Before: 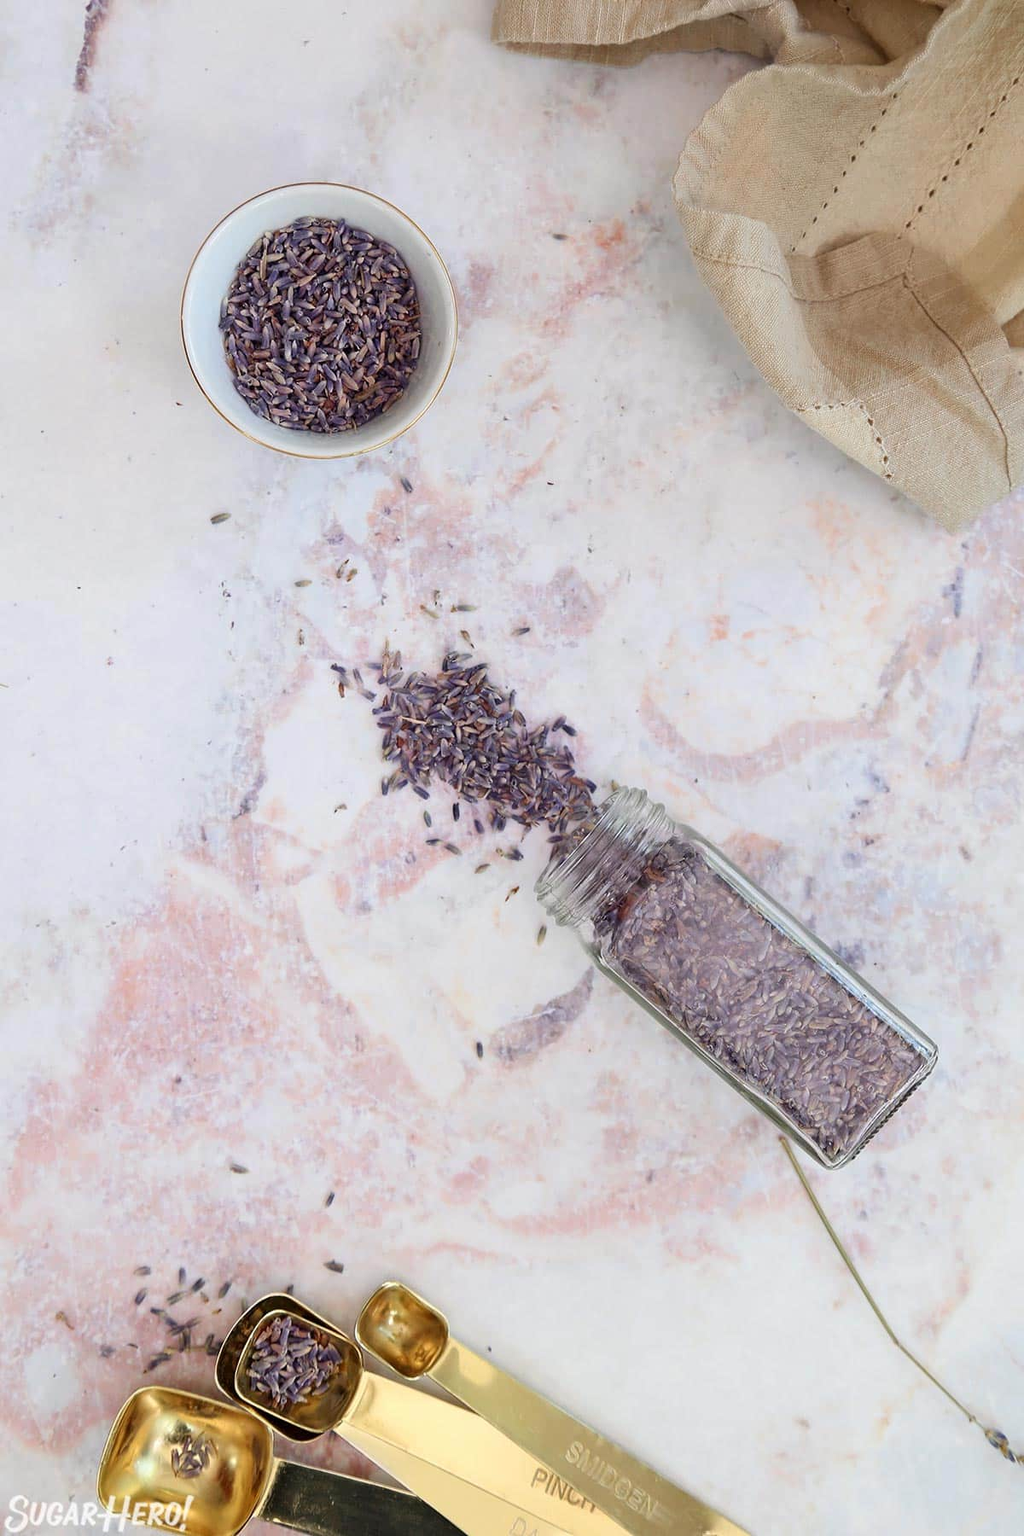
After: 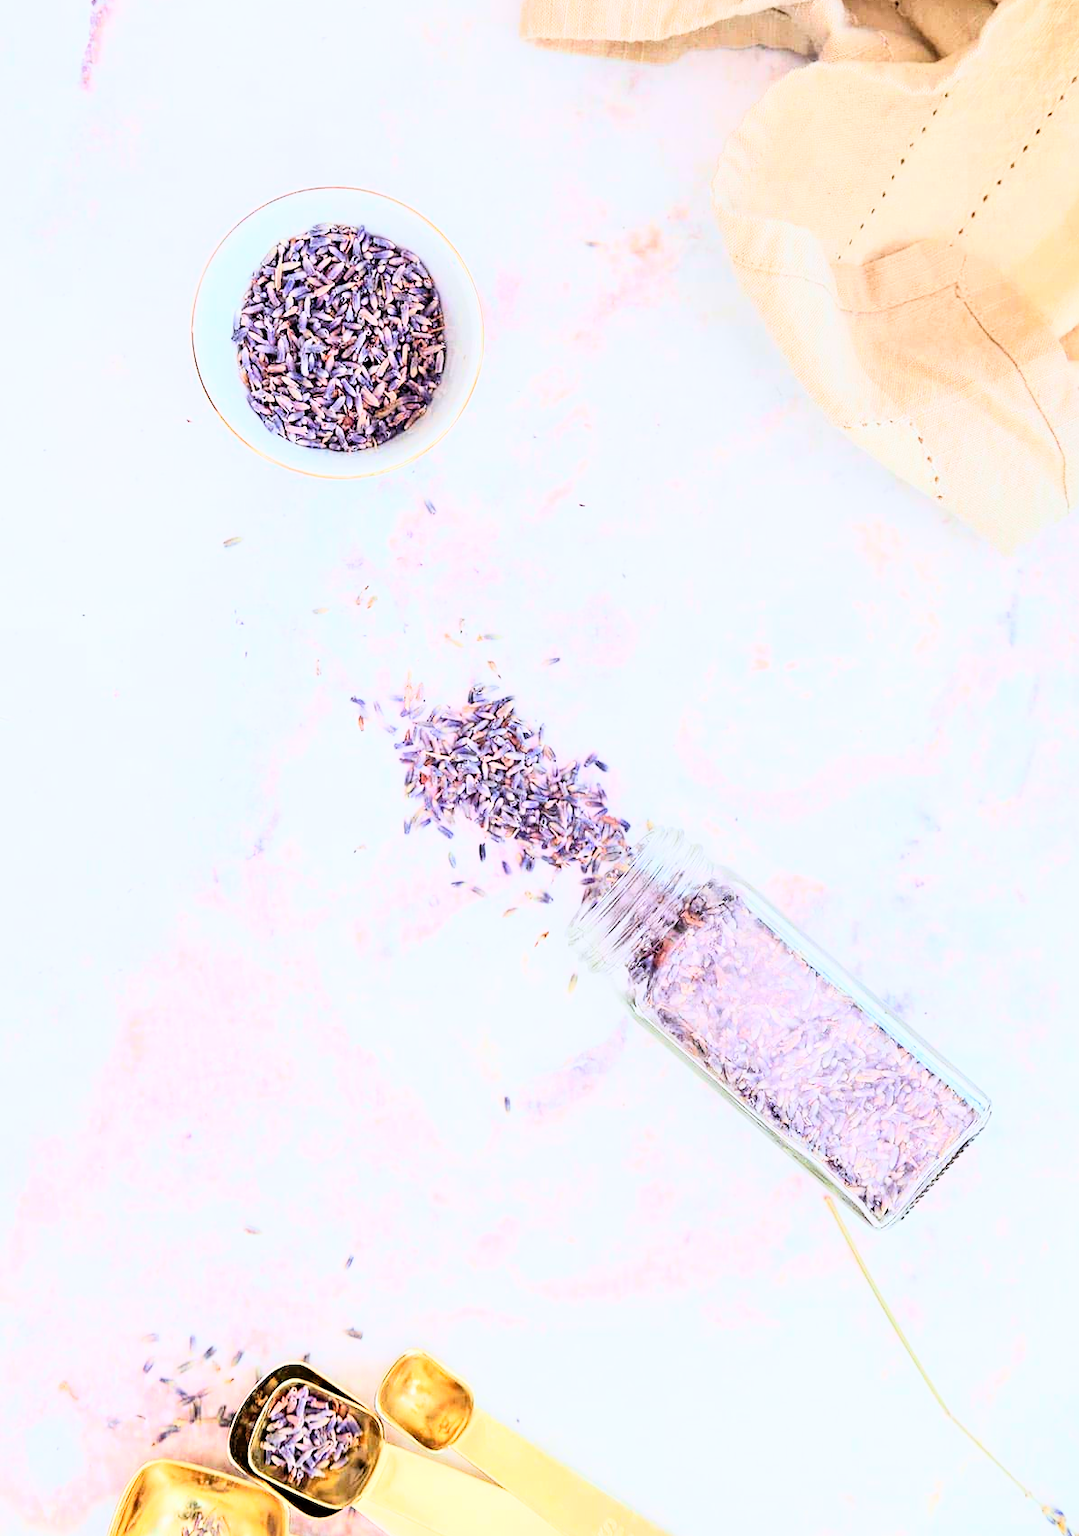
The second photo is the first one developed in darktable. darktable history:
crop: top 0.411%, right 0.266%, bottom 5.026%
contrast brightness saturation: contrast 0.241, brightness 0.246, saturation 0.395
color calibration: output R [0.999, 0.026, -0.11, 0], output G [-0.019, 1.037, -0.099, 0], output B [0.022, -0.023, 0.902, 0], gray › normalize channels true, illuminant as shot in camera, x 0.358, y 0.373, temperature 4628.91 K, gamut compression 0.029
filmic rgb: black relative exposure -7.65 EV, white relative exposure 4.56 EV, hardness 3.61
exposure: exposure 0.606 EV, compensate highlight preservation false
tone equalizer: -8 EV -0.414 EV, -7 EV -0.408 EV, -6 EV -0.35 EV, -5 EV -0.254 EV, -3 EV 0.188 EV, -2 EV 0.31 EV, -1 EV 0.408 EV, +0 EV 0.391 EV
tone curve: curves: ch0 [(0, 0) (0.004, 0.001) (0.02, 0.008) (0.218, 0.218) (0.664, 0.774) (0.832, 0.914) (1, 1)], color space Lab, independent channels, preserve colors none
